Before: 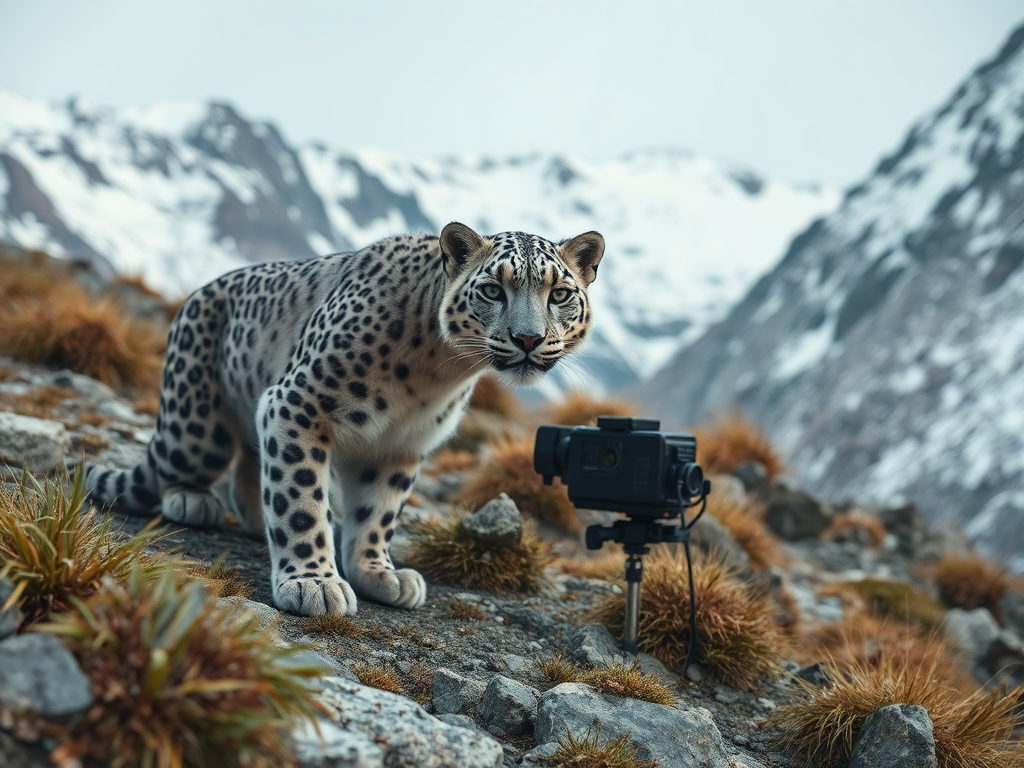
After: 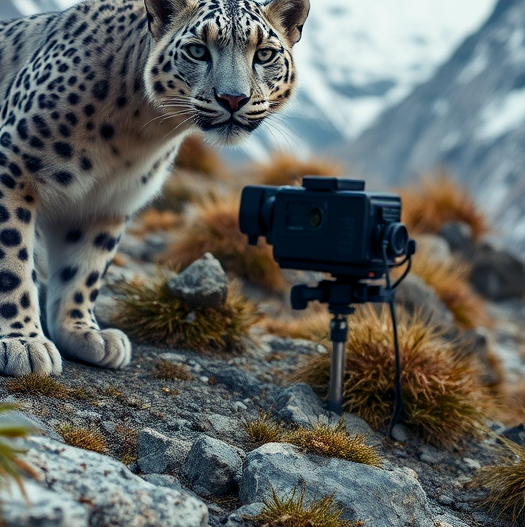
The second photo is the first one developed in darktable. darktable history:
crop and rotate: left 28.878%, top 31.332%, right 19.837%
color balance rgb: shadows lift › luminance -21.943%, shadows lift › chroma 6.545%, shadows lift › hue 272.66°, global offset › luminance -0.507%, linear chroma grading › global chroma 15.047%, perceptual saturation grading › global saturation 0.931%, perceptual saturation grading › highlights -19.721%, perceptual saturation grading › shadows 19.527%
